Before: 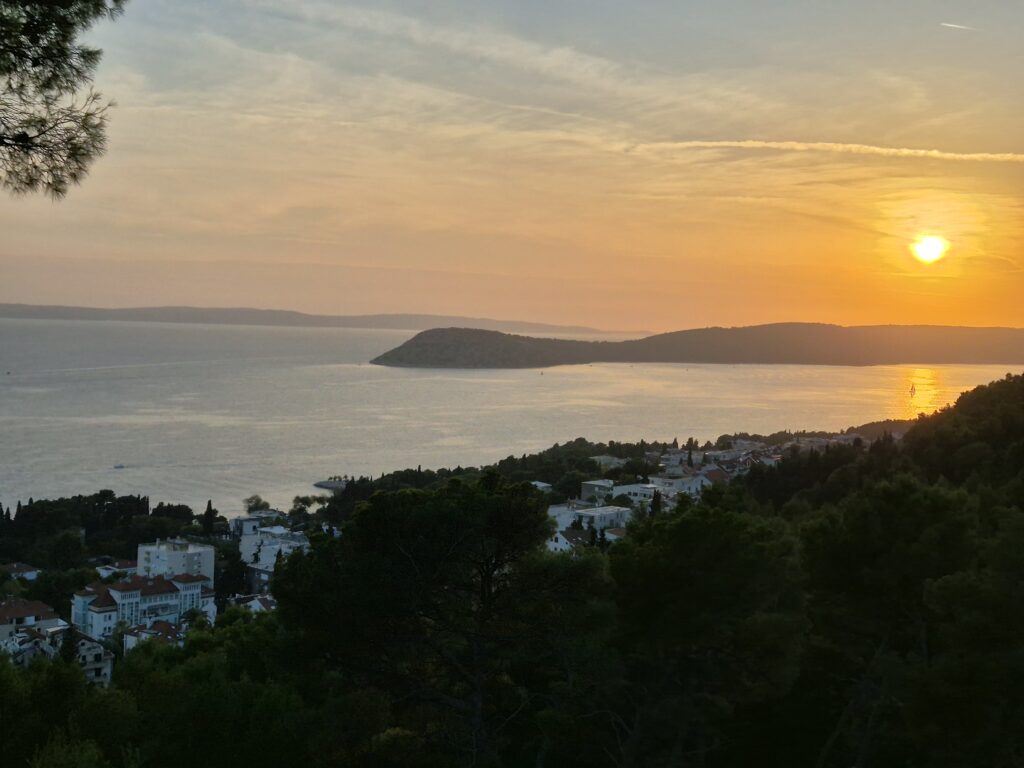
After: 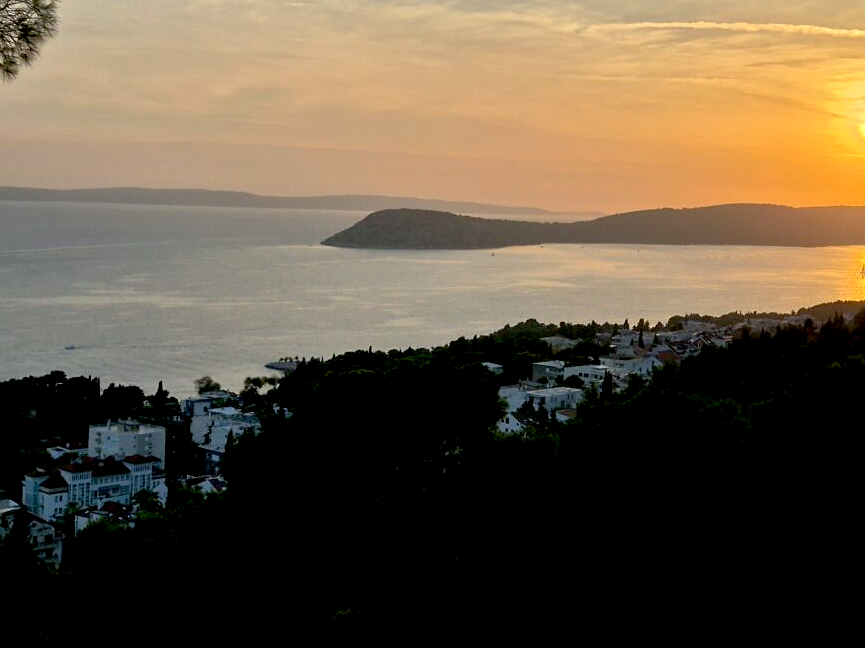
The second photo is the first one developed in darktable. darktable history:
sharpen: radius 1.458, amount 0.398, threshold 1.271
crop and rotate: left 4.842%, top 15.51%, right 10.668%
base curve: curves: ch0 [(0.017, 0) (0.425, 0.441) (0.844, 0.933) (1, 1)], preserve colors none
